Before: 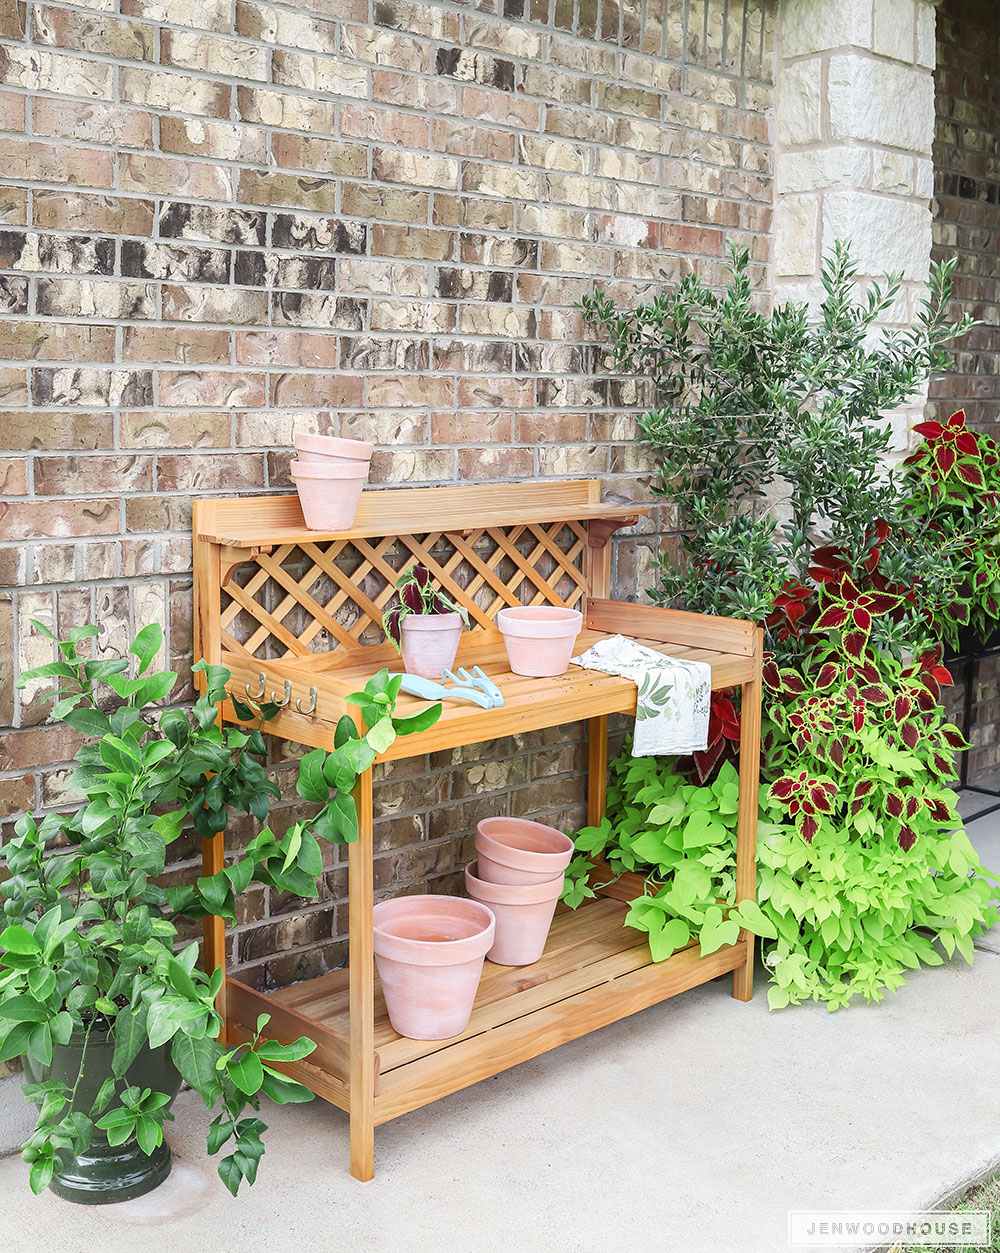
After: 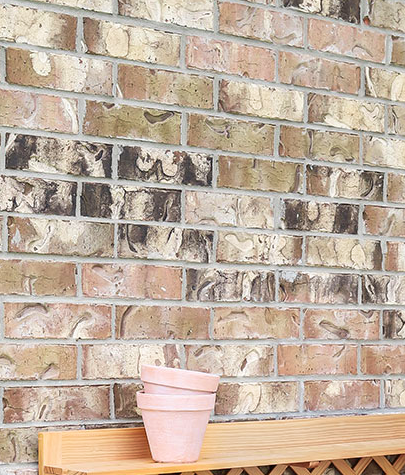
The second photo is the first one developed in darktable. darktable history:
crop: left 15.452%, top 5.459%, right 43.956%, bottom 56.62%
velvia: on, module defaults
